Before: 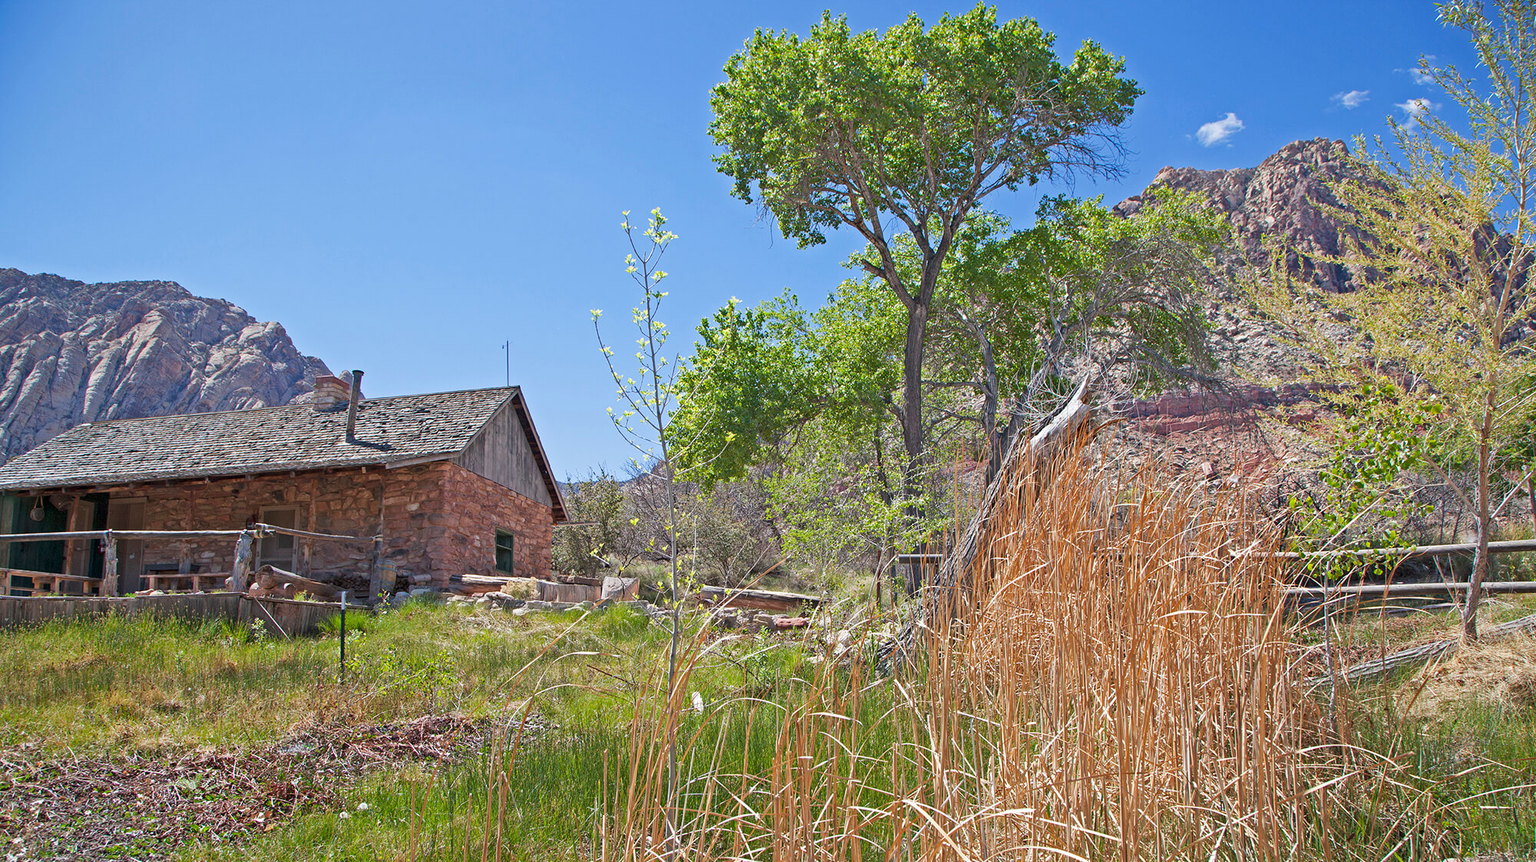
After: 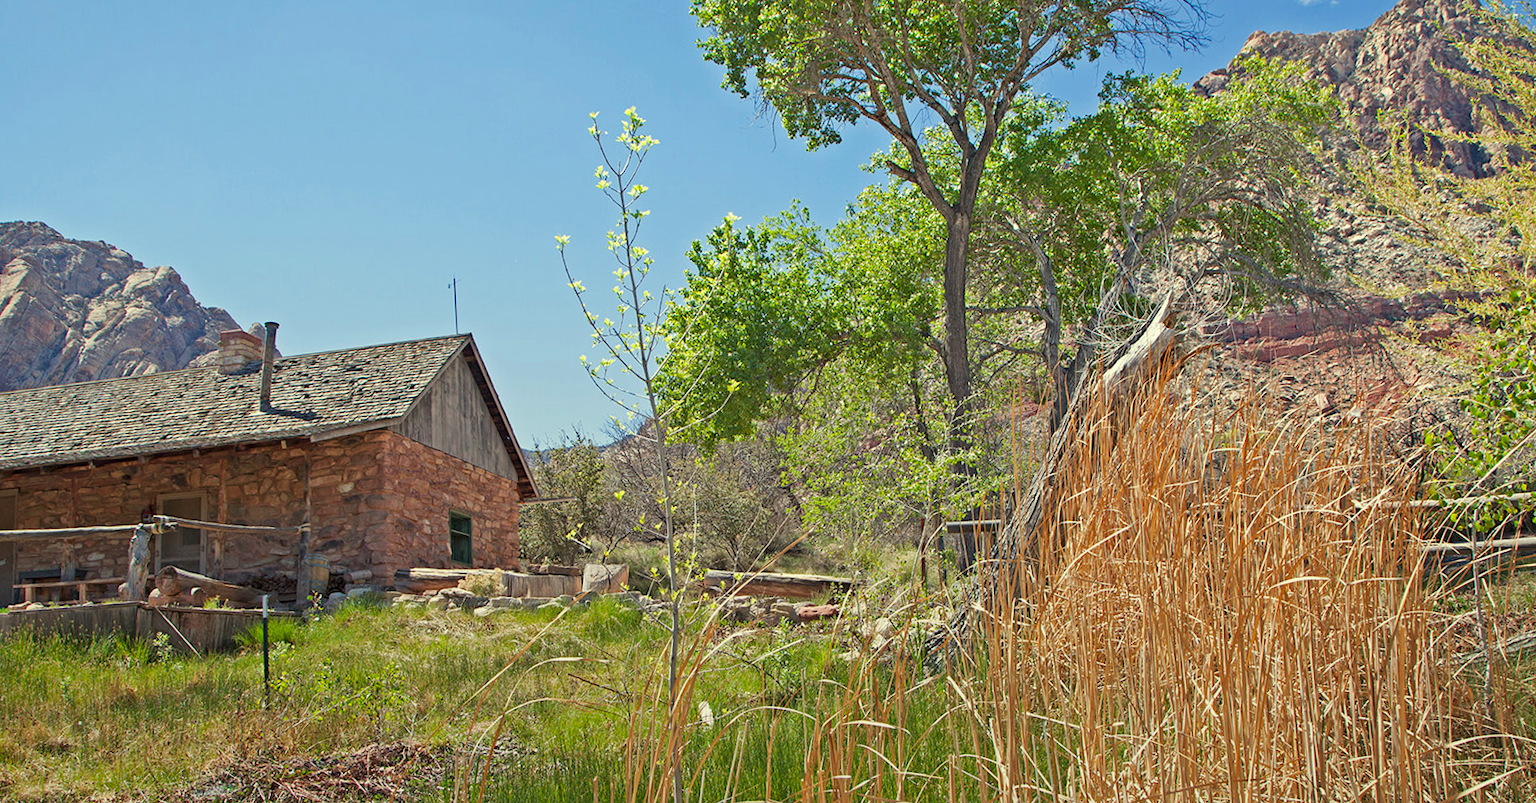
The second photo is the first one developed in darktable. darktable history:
graduated density: rotation -180°, offset 24.95
exposure: black level correction 0.001, exposure 0.14 EV, compensate highlight preservation false
crop: left 9.712%, top 16.928%, right 10.845%, bottom 12.332%
color correction: highlights a* -4.28, highlights b* 6.53
white balance: red 1.029, blue 0.92
rotate and perspective: rotation -2.29°, automatic cropping off
